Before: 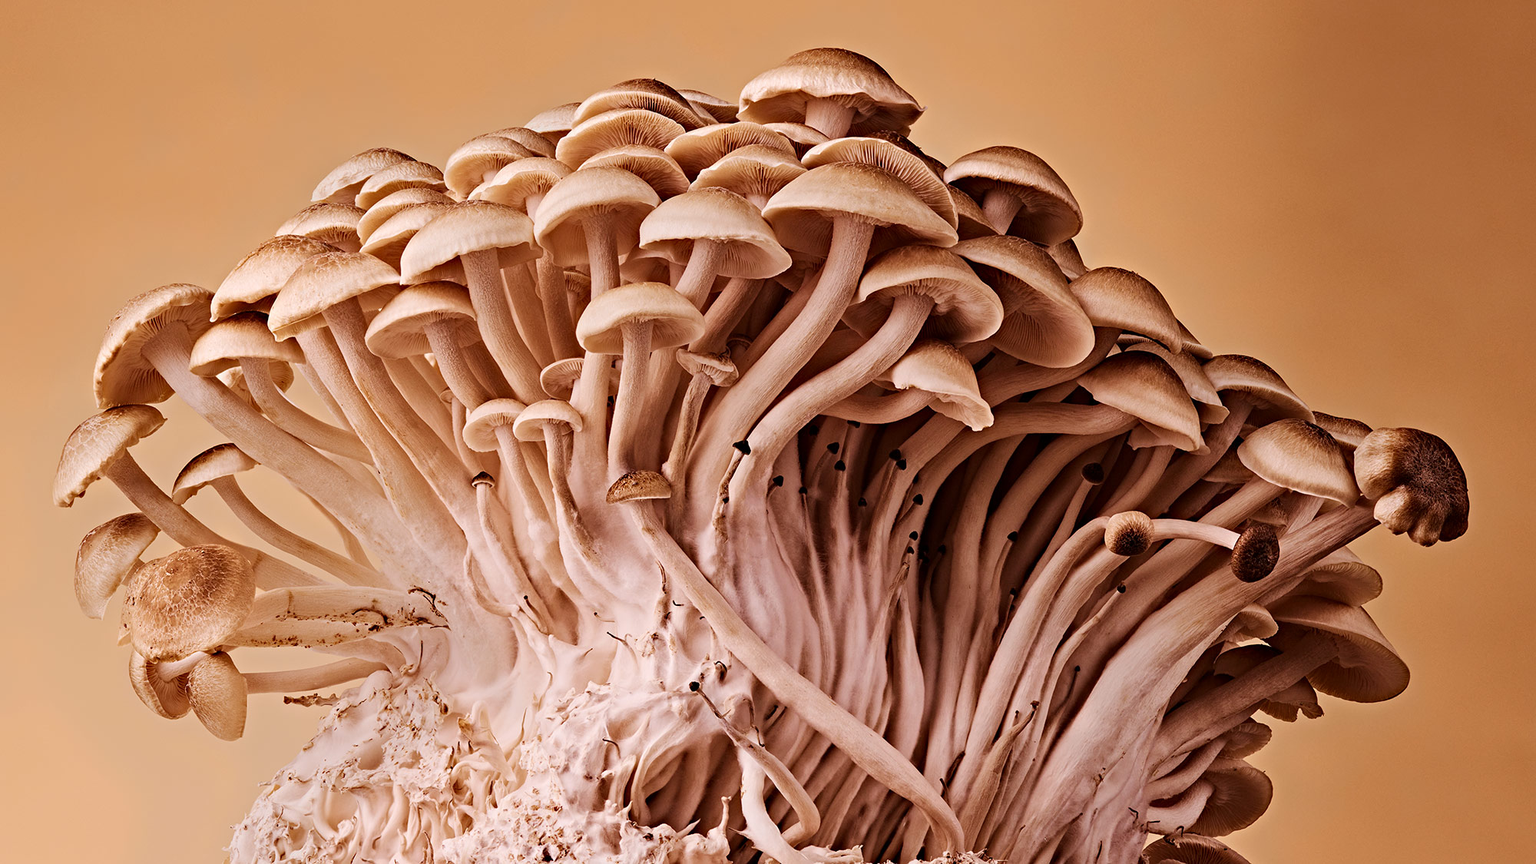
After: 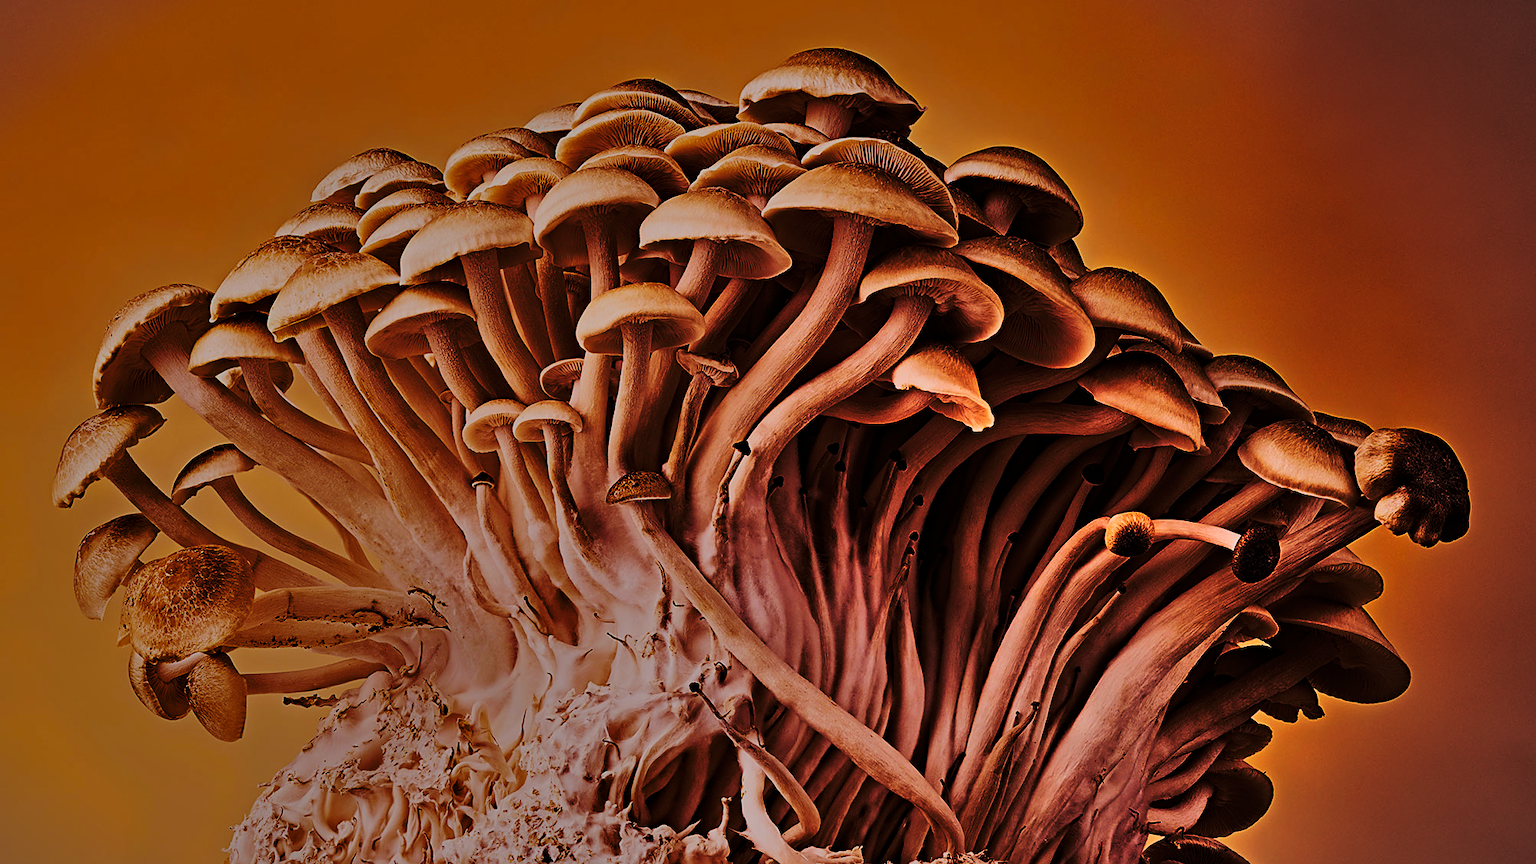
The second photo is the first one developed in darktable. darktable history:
shadows and highlights: shadows 60.46, soften with gaussian
crop and rotate: left 0.07%, bottom 0.003%
vignetting: fall-off start 99.52%, center (-0.147, 0.012), width/height ratio 1.304, unbound false
exposure: exposure -2.385 EV, compensate exposure bias true, compensate highlight preservation false
base curve: curves: ch0 [(0, 0) (0.04, 0.03) (0.133, 0.232) (0.448, 0.748) (0.843, 0.968) (1, 1)], preserve colors none
color balance rgb: perceptual saturation grading › global saturation 29.811%, global vibrance 35.685%, contrast 10.23%
sharpen: on, module defaults
